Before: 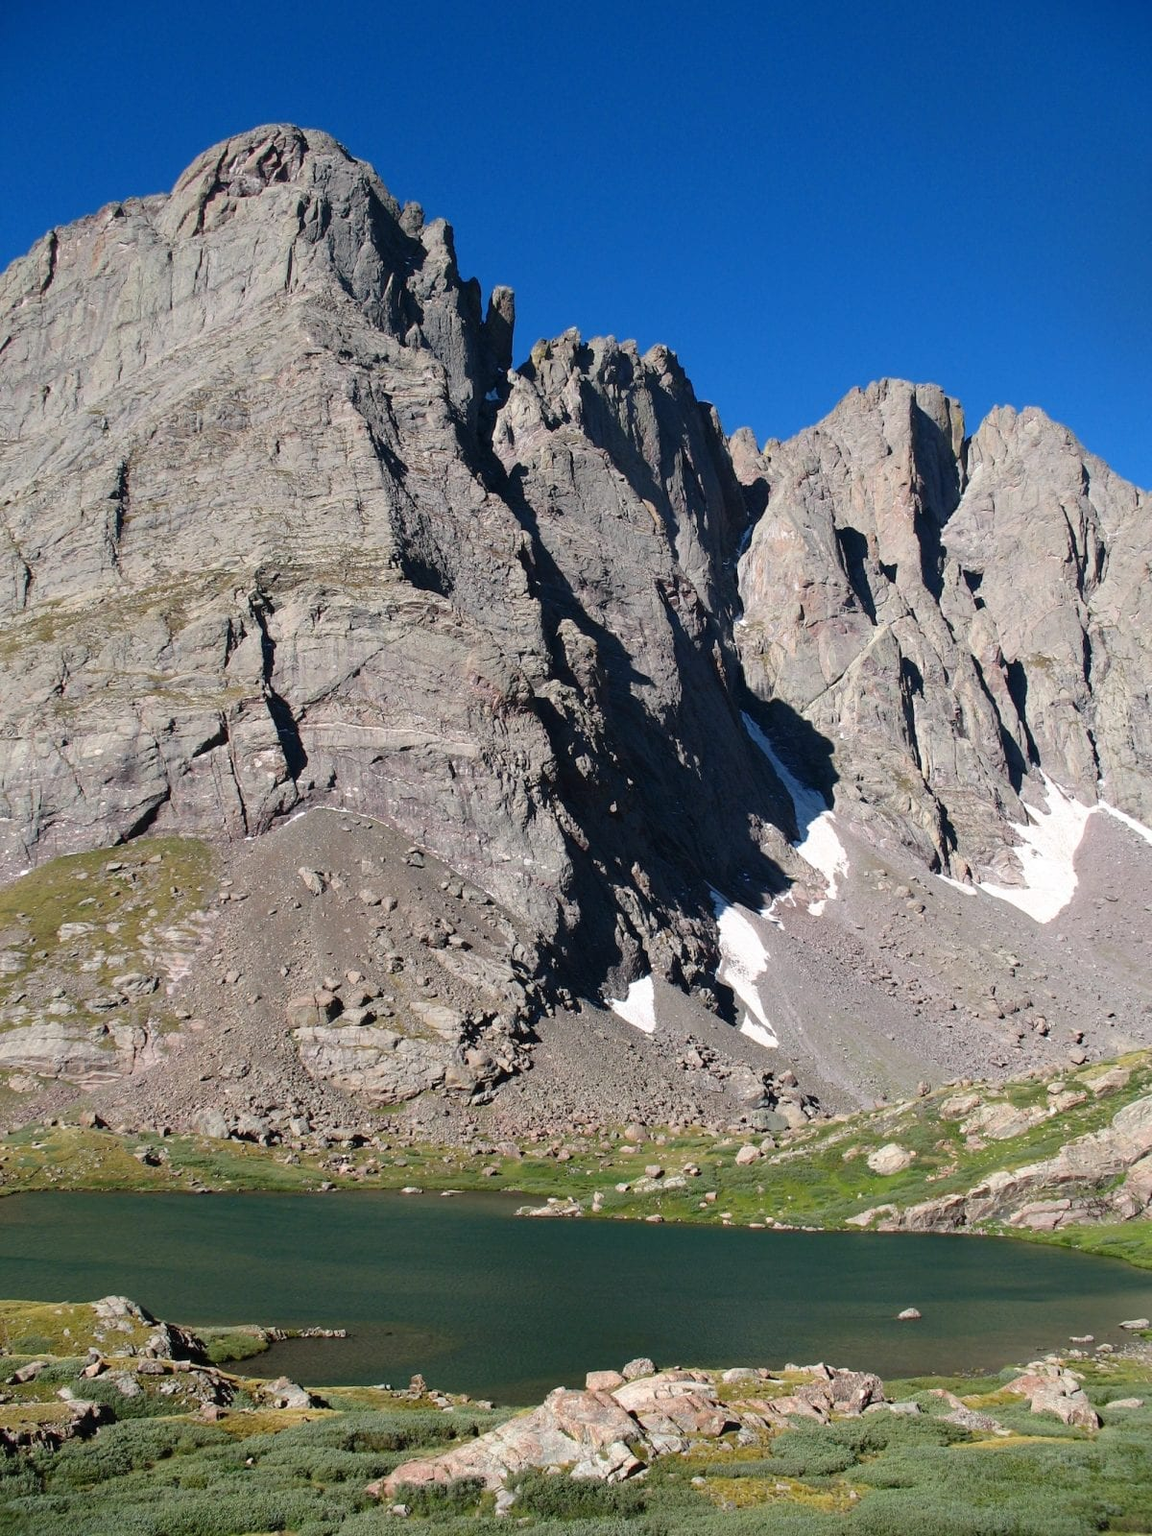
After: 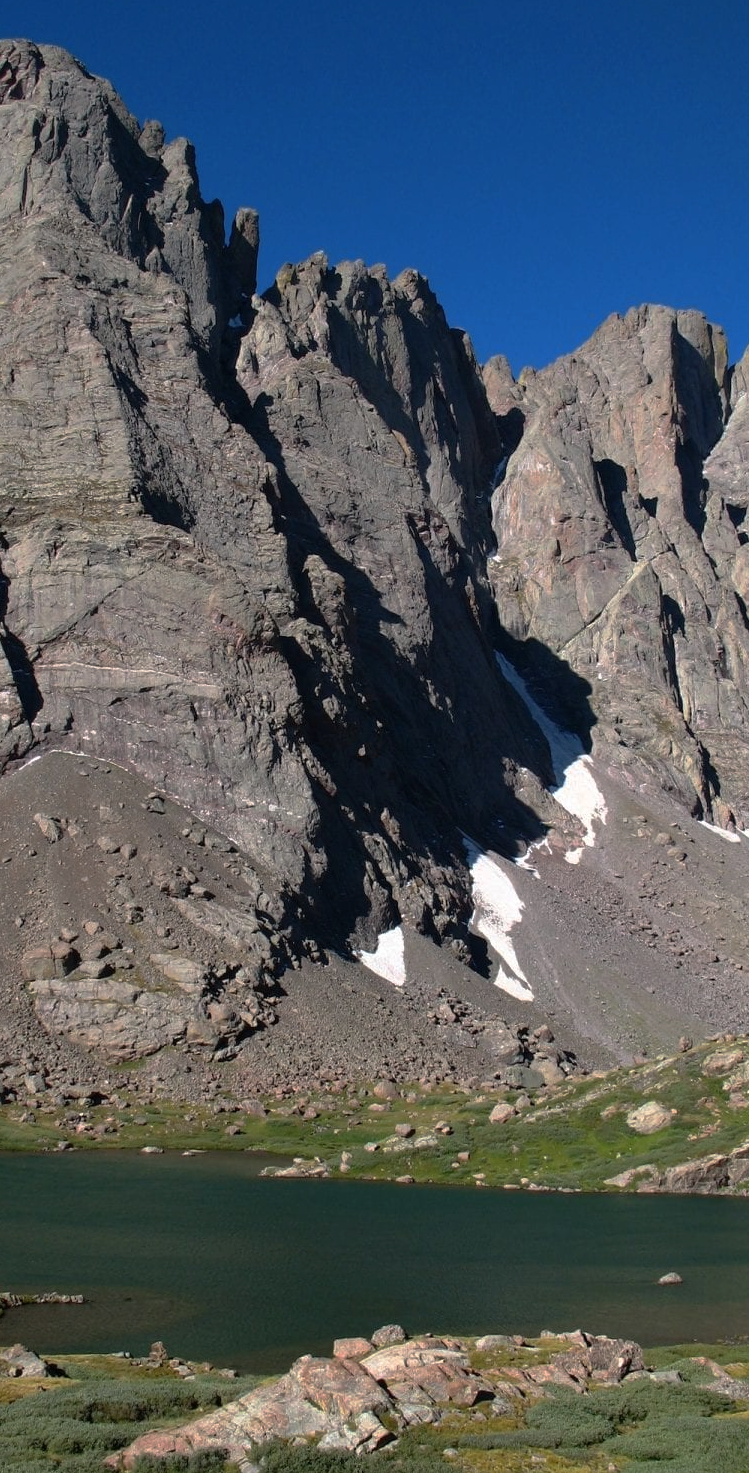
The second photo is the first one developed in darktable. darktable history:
crop and rotate: left 23.128%, top 5.628%, right 14.45%, bottom 2.301%
base curve: curves: ch0 [(0, 0) (0.595, 0.418) (1, 1)], preserve colors none
